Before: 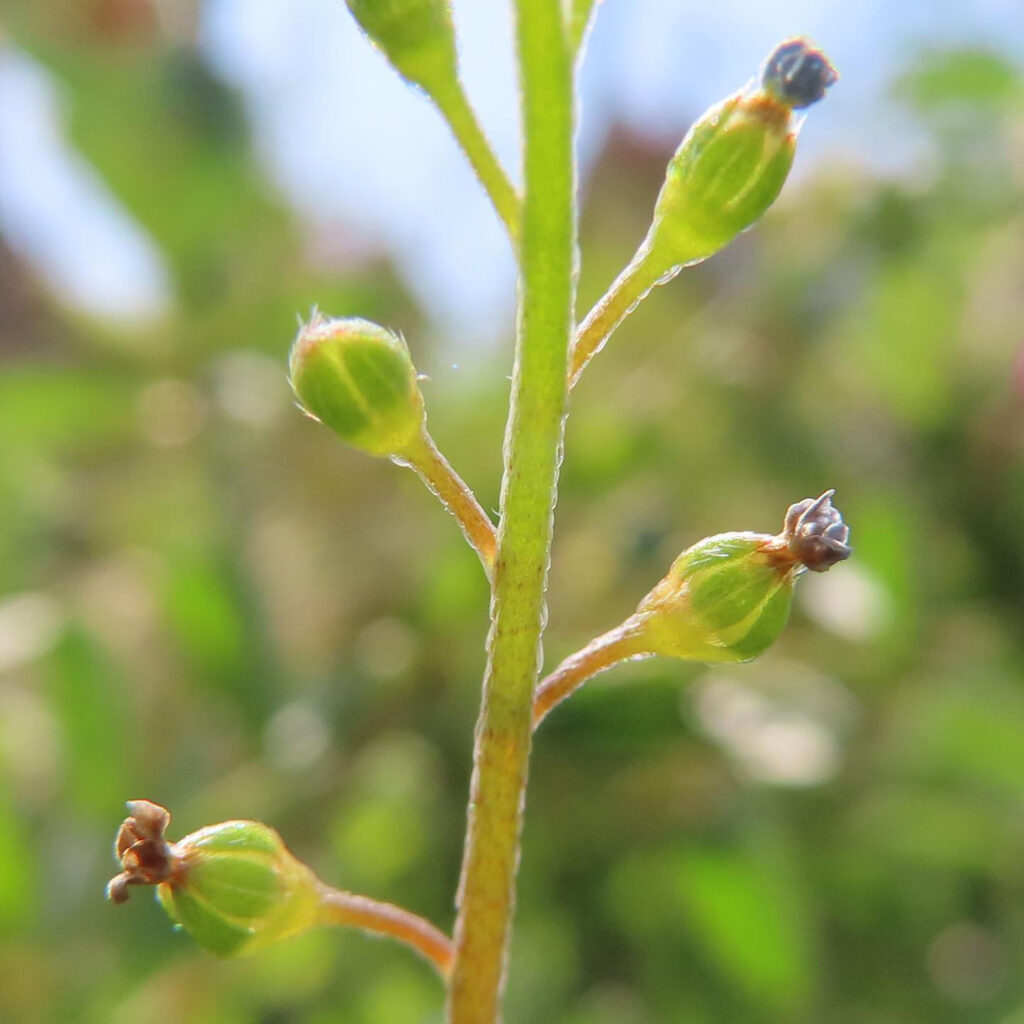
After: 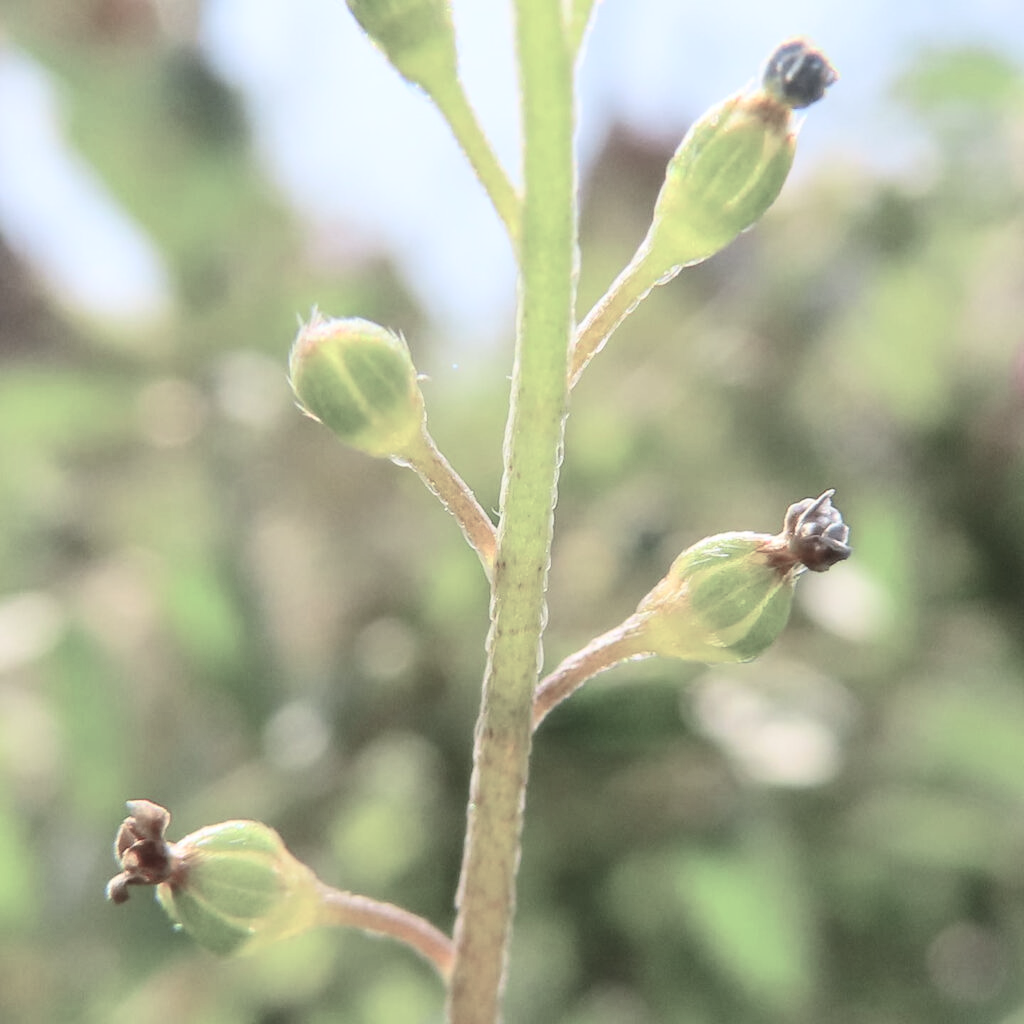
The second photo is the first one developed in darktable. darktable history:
color balance rgb: global offset › luminance 0.483%, perceptual saturation grading › global saturation -28.336%, perceptual saturation grading › highlights -21.092%, perceptual saturation grading › mid-tones -23.686%, perceptual saturation grading › shadows -24.529%, global vibrance 28.201%
contrast brightness saturation: contrast 0.239, brightness 0.091
